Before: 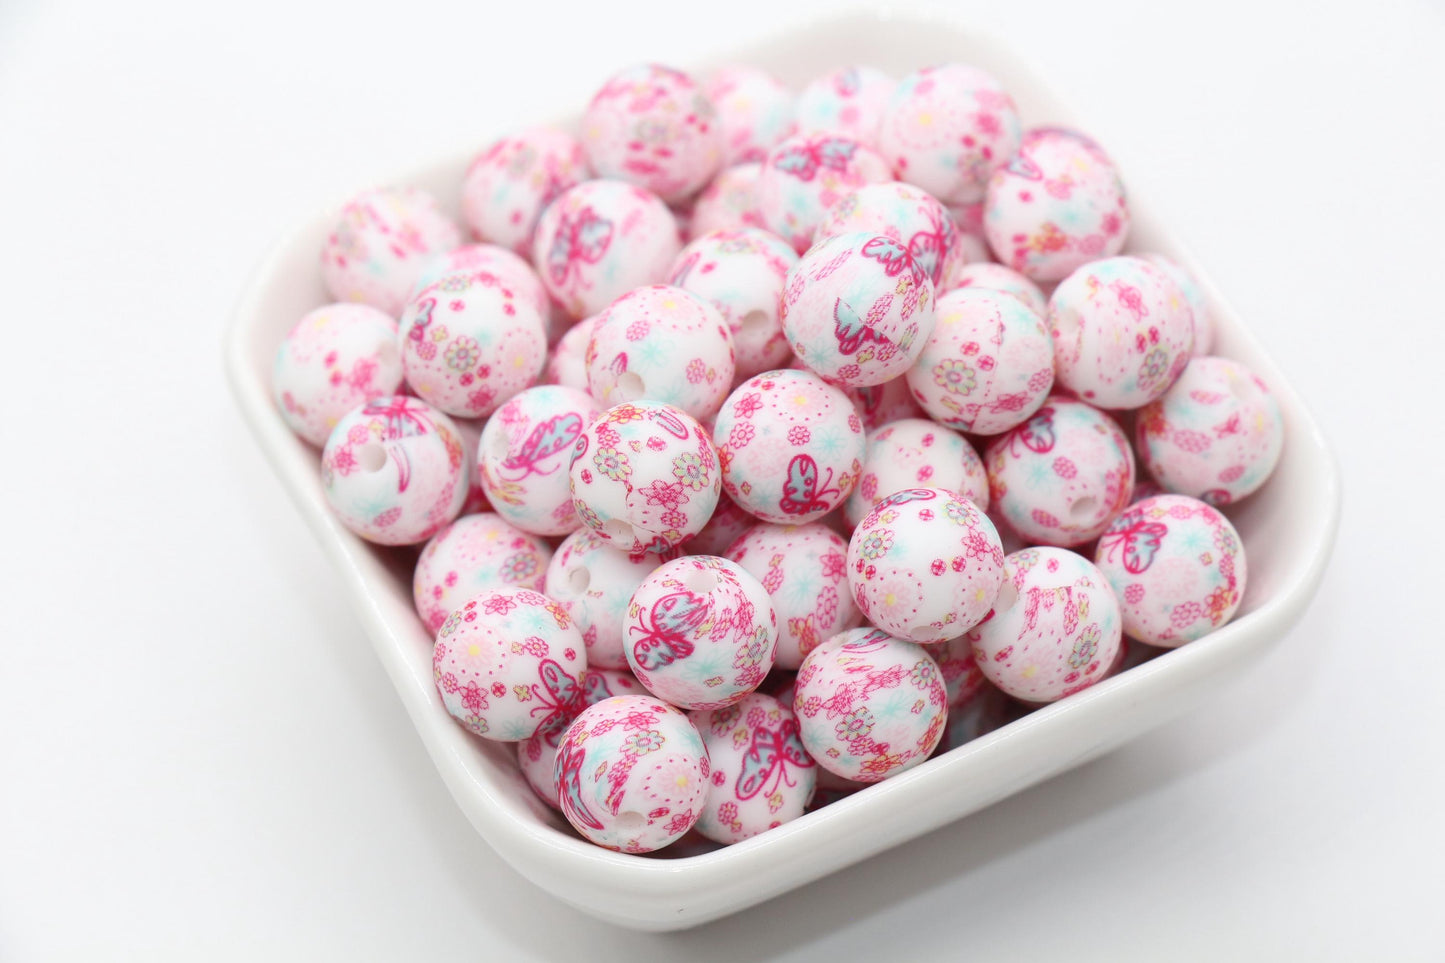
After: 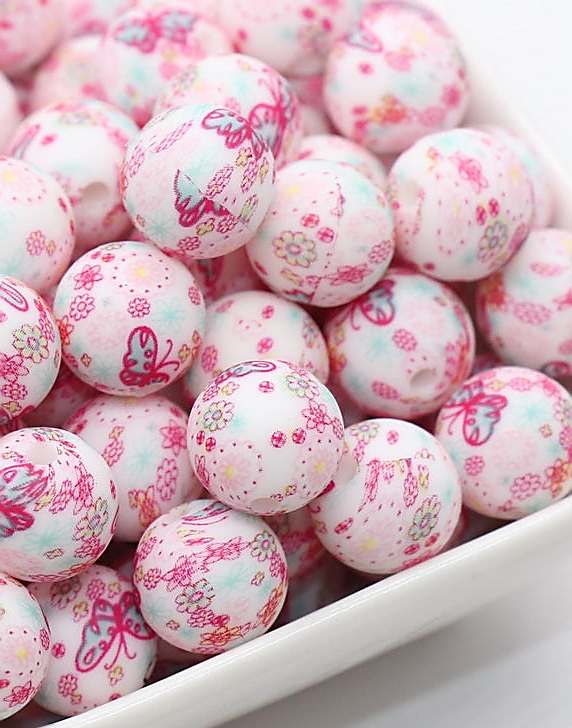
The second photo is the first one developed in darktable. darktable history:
sharpen: radius 1.4, amount 1.25, threshold 0.7
base curve: curves: ch0 [(0, 0) (0.989, 0.992)], preserve colors none
crop: left 45.721%, top 13.393%, right 14.118%, bottom 10.01%
